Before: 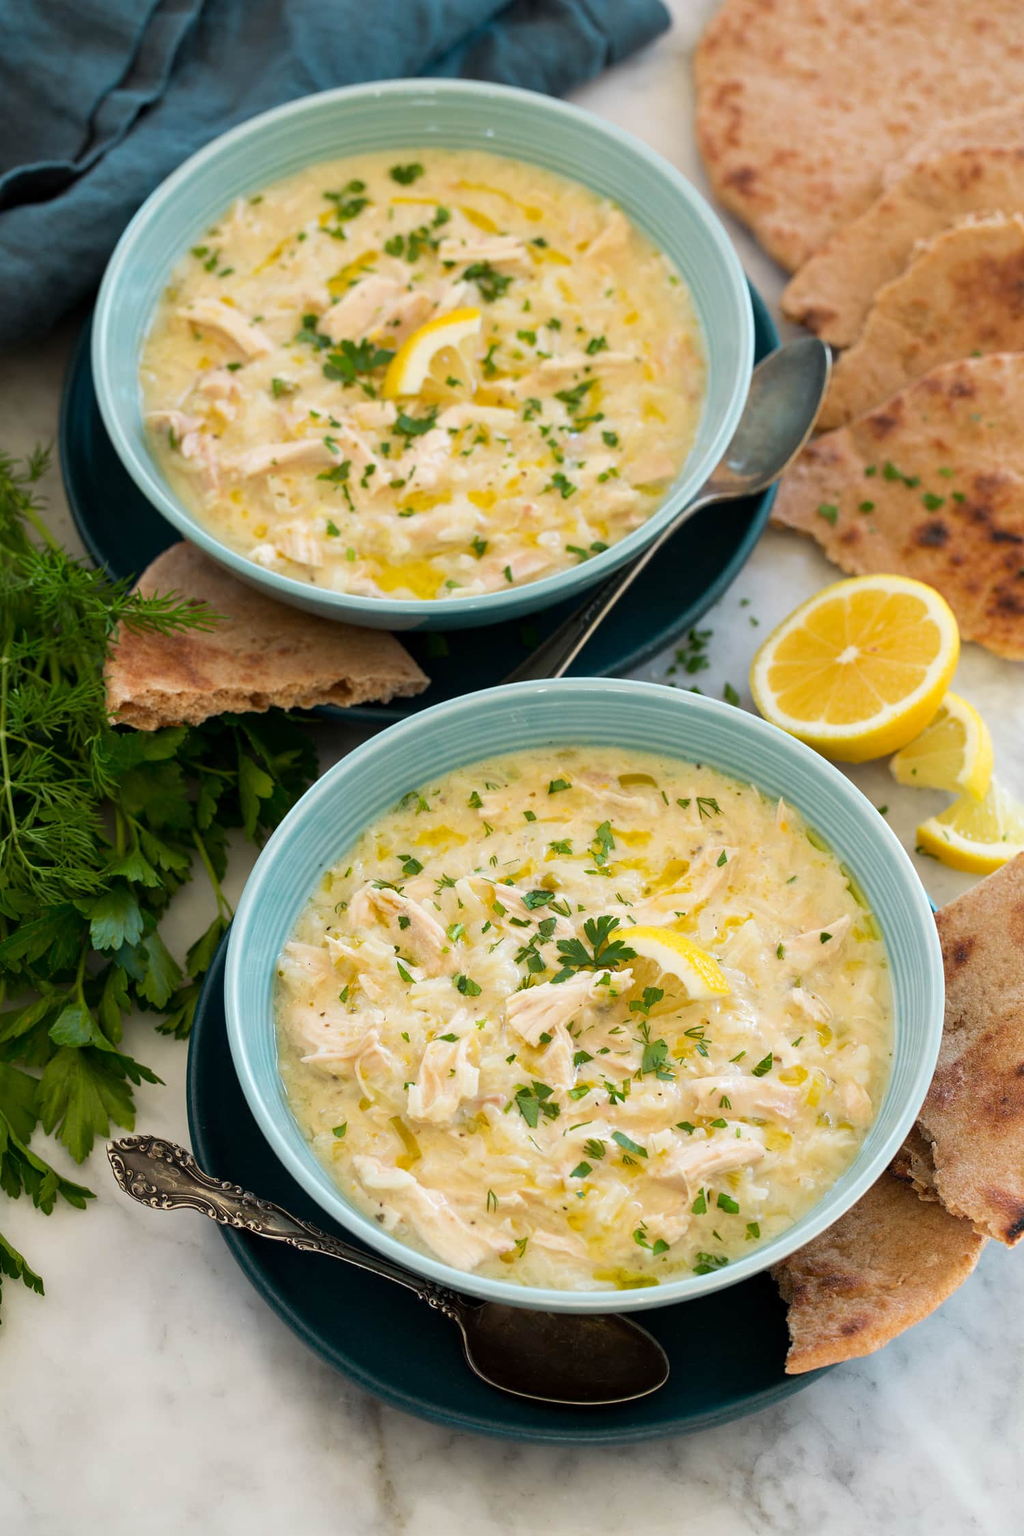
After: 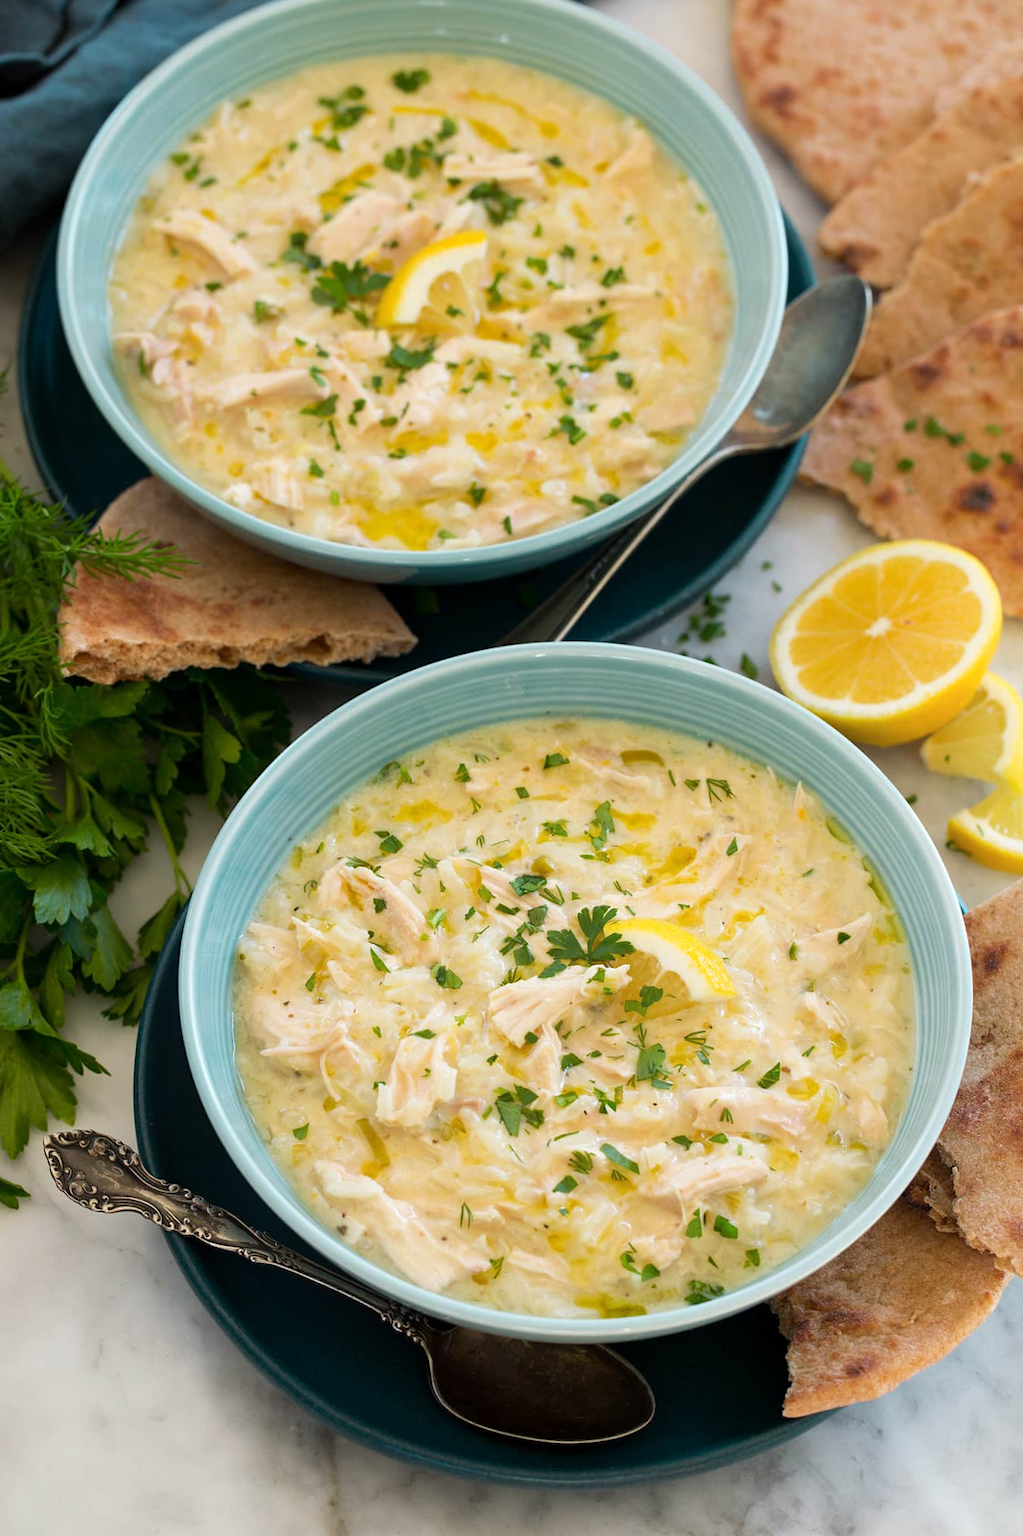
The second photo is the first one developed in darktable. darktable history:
crop and rotate: angle -1.96°, left 3.097%, top 4.154%, right 1.586%, bottom 0.529%
bloom: size 15%, threshold 97%, strength 7%
